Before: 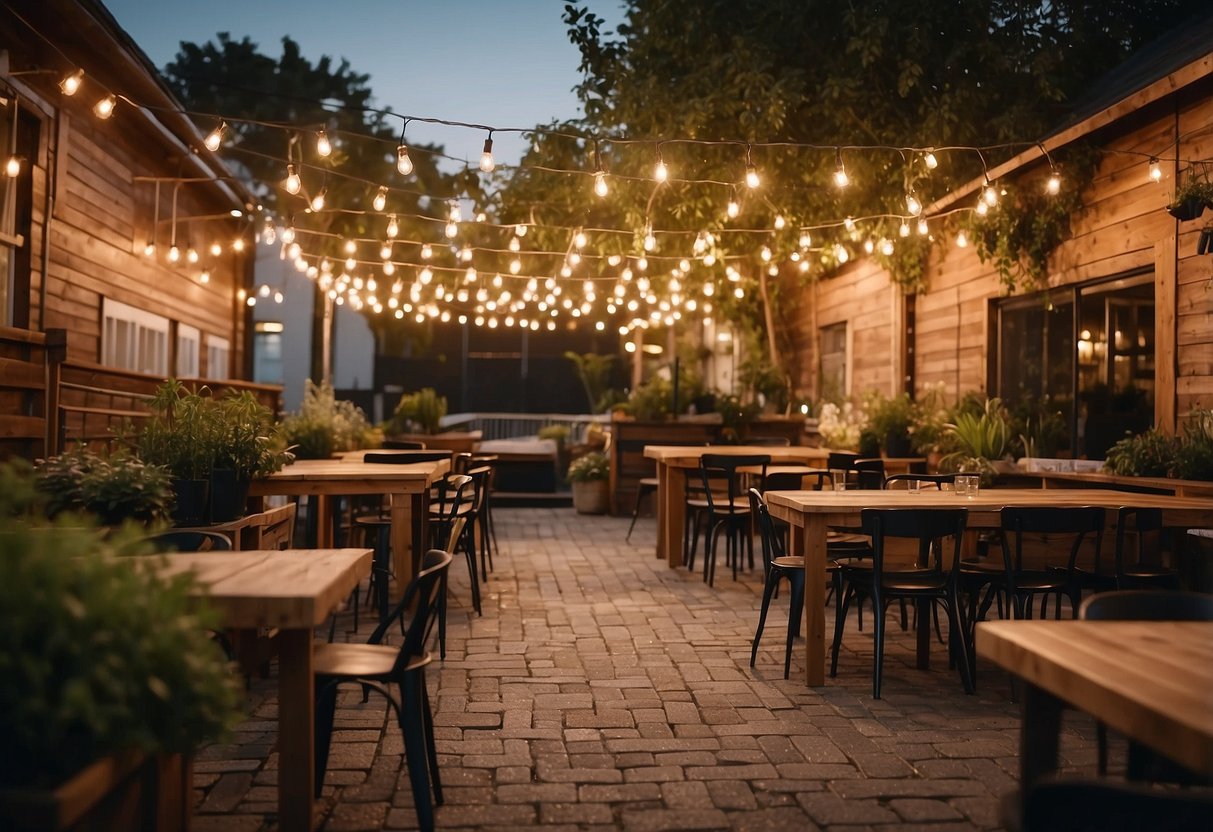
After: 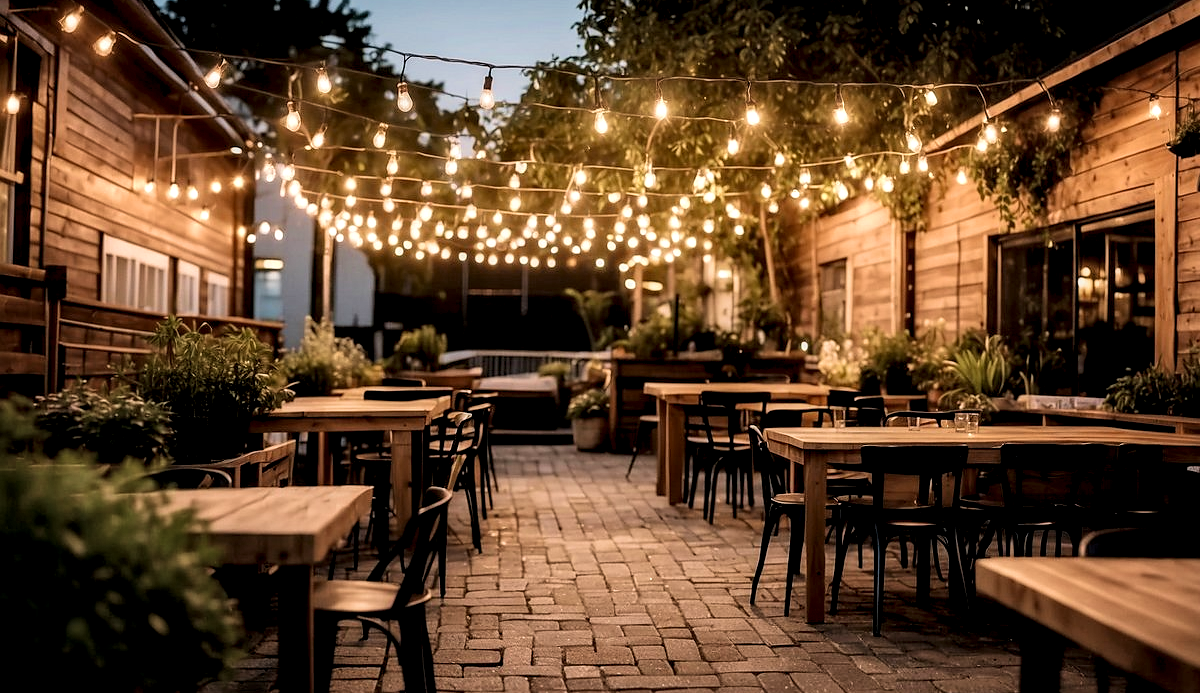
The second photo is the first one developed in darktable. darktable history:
velvia: on, module defaults
filmic rgb: black relative exposure -7.82 EV, white relative exposure 4.29 EV, hardness 3.86, color science v6 (2022)
crop: top 7.625%, bottom 8.027%
sharpen: radius 1.458, amount 0.398, threshold 1.271
local contrast: highlights 65%, shadows 54%, detail 169%, midtone range 0.514
